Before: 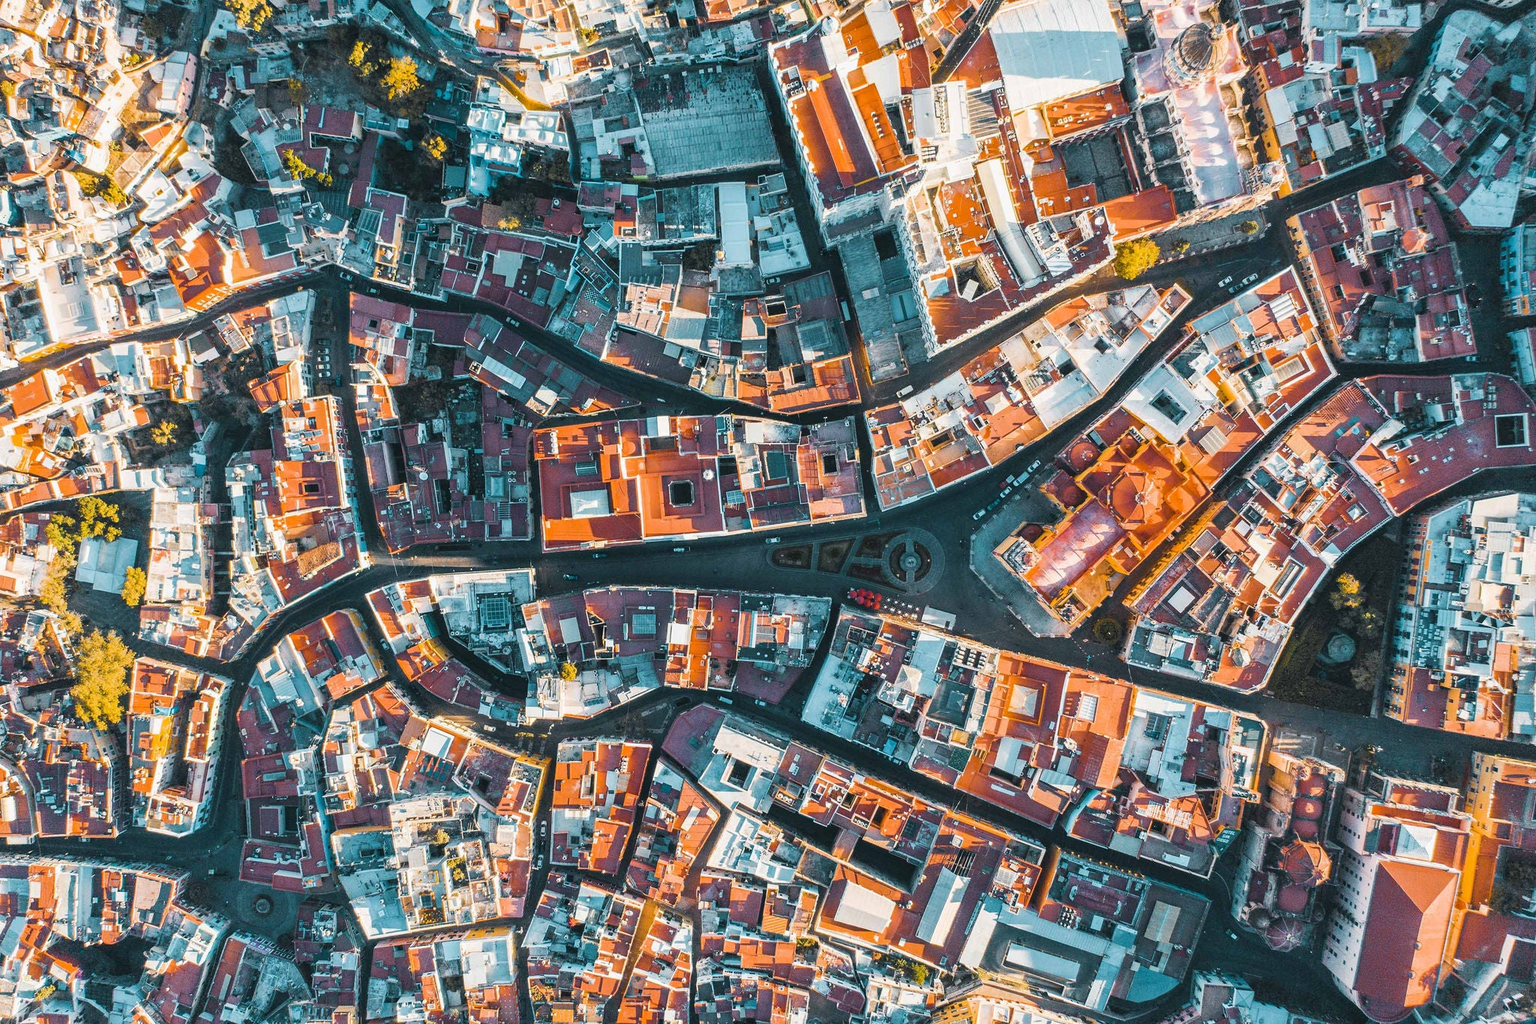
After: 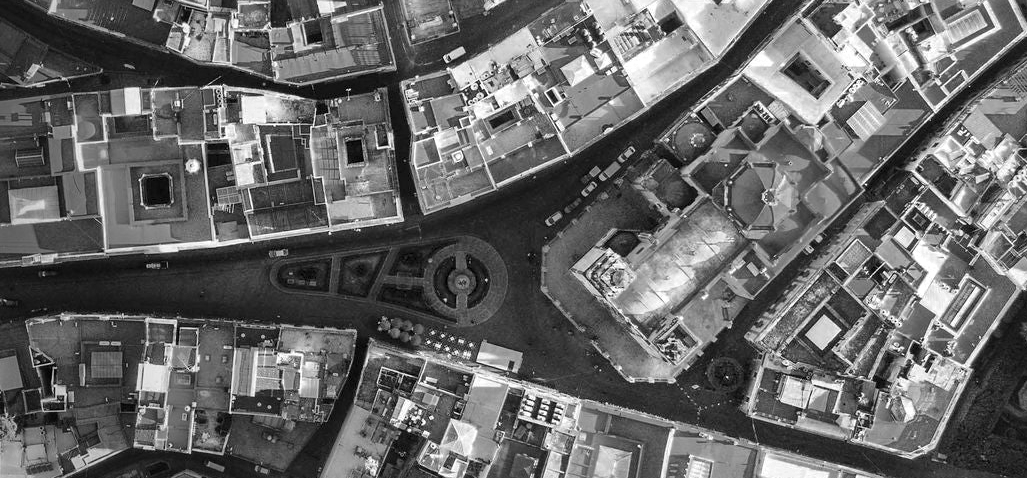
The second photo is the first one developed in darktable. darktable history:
local contrast: mode bilateral grid, contrast 19, coarseness 49, detail 171%, midtone range 0.2
crop: left 36.734%, top 34.282%, right 13.118%, bottom 30.629%
color zones: curves: ch0 [(0.002, 0.593) (0.143, 0.417) (0.285, 0.541) (0.455, 0.289) (0.608, 0.327) (0.727, 0.283) (0.869, 0.571) (1, 0.603)]; ch1 [(0, 0) (0.143, 0) (0.286, 0) (0.429, 0) (0.571, 0) (0.714, 0) (0.857, 0)], mix 33.64%
vignetting: center (0.219, -0.236), unbound false
